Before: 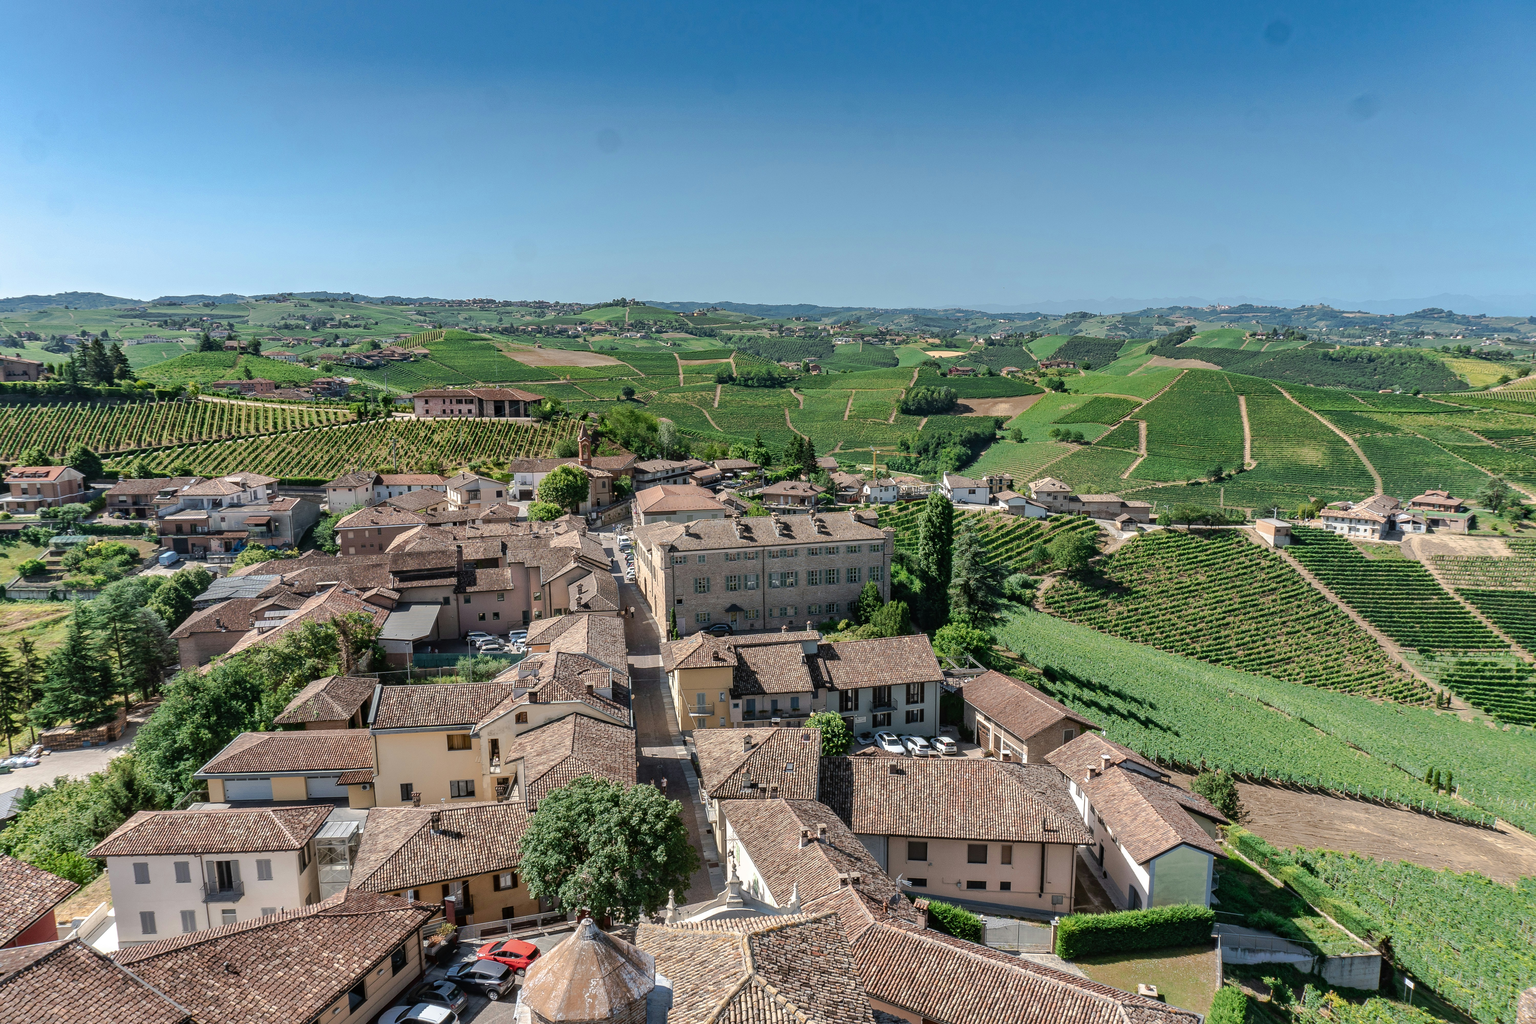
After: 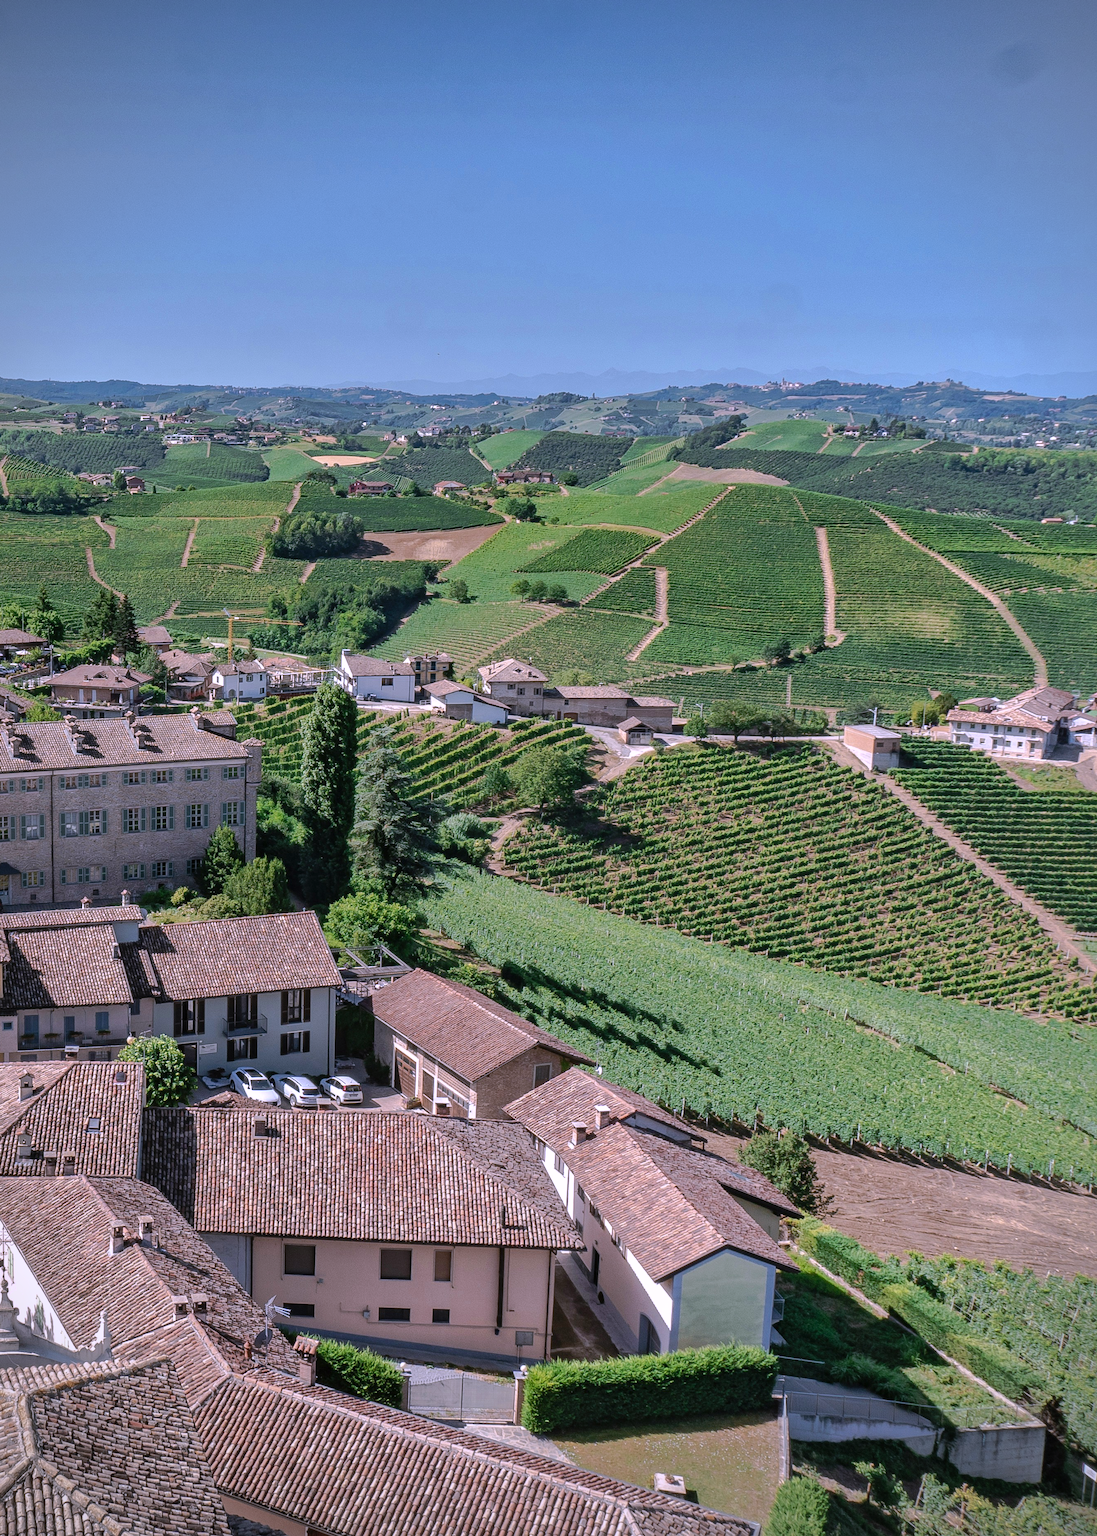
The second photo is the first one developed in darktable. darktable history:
white balance: red 1.042, blue 1.17
crop: left 47.628%, top 6.643%, right 7.874%
shadows and highlights: shadows 40, highlights -60
vignetting: on, module defaults
